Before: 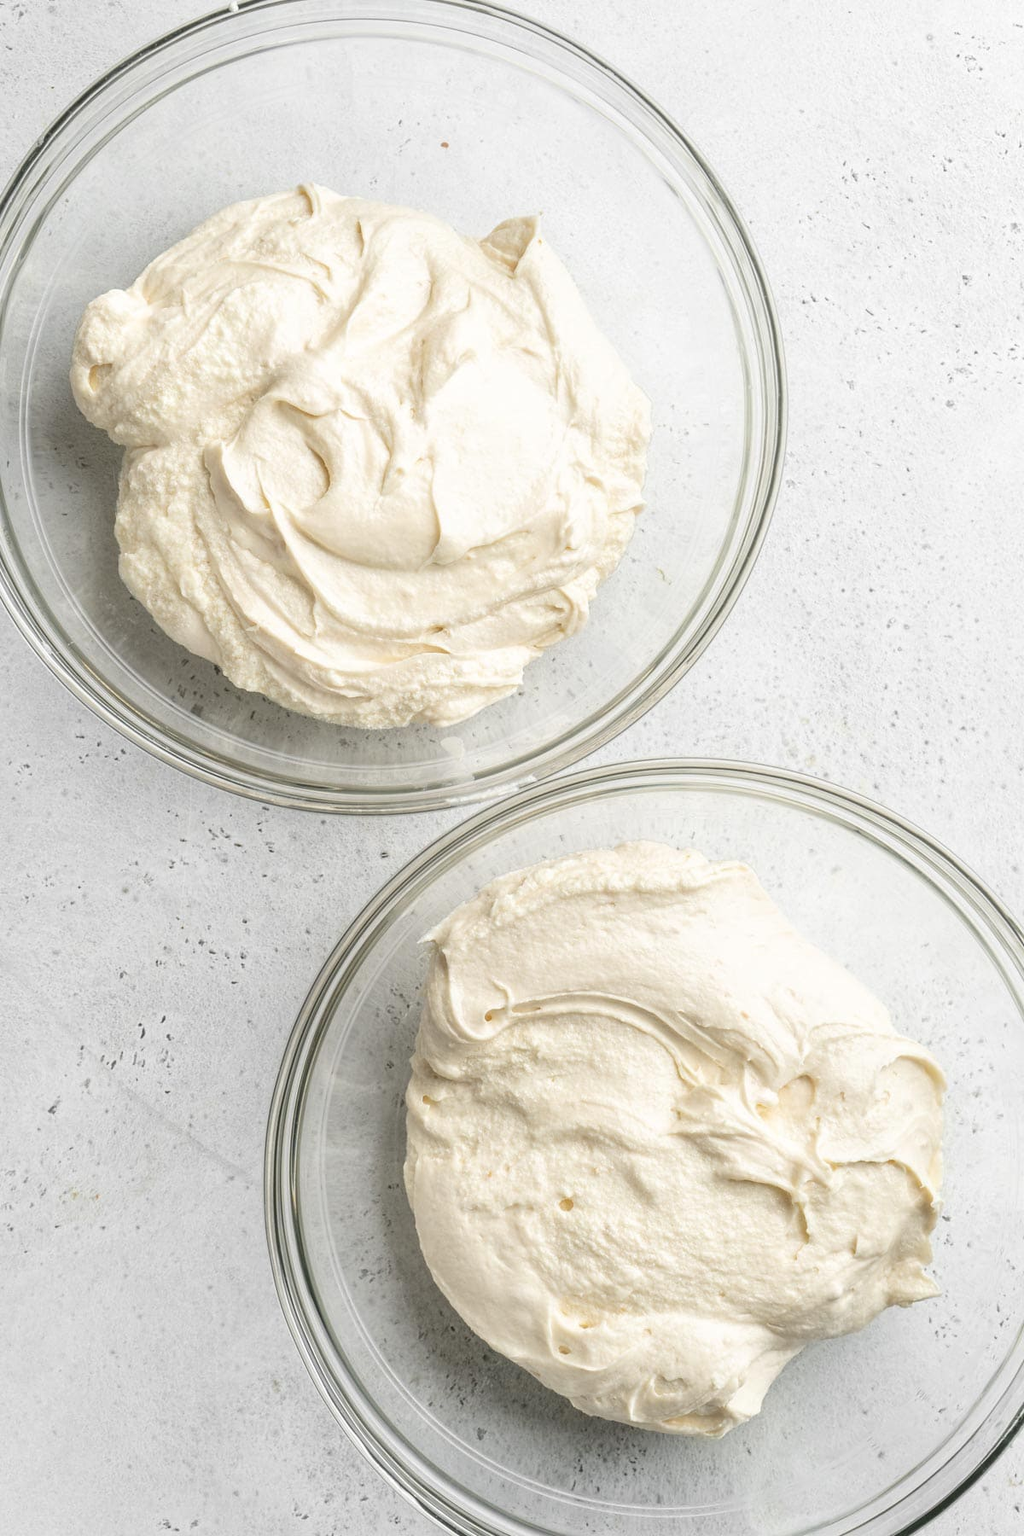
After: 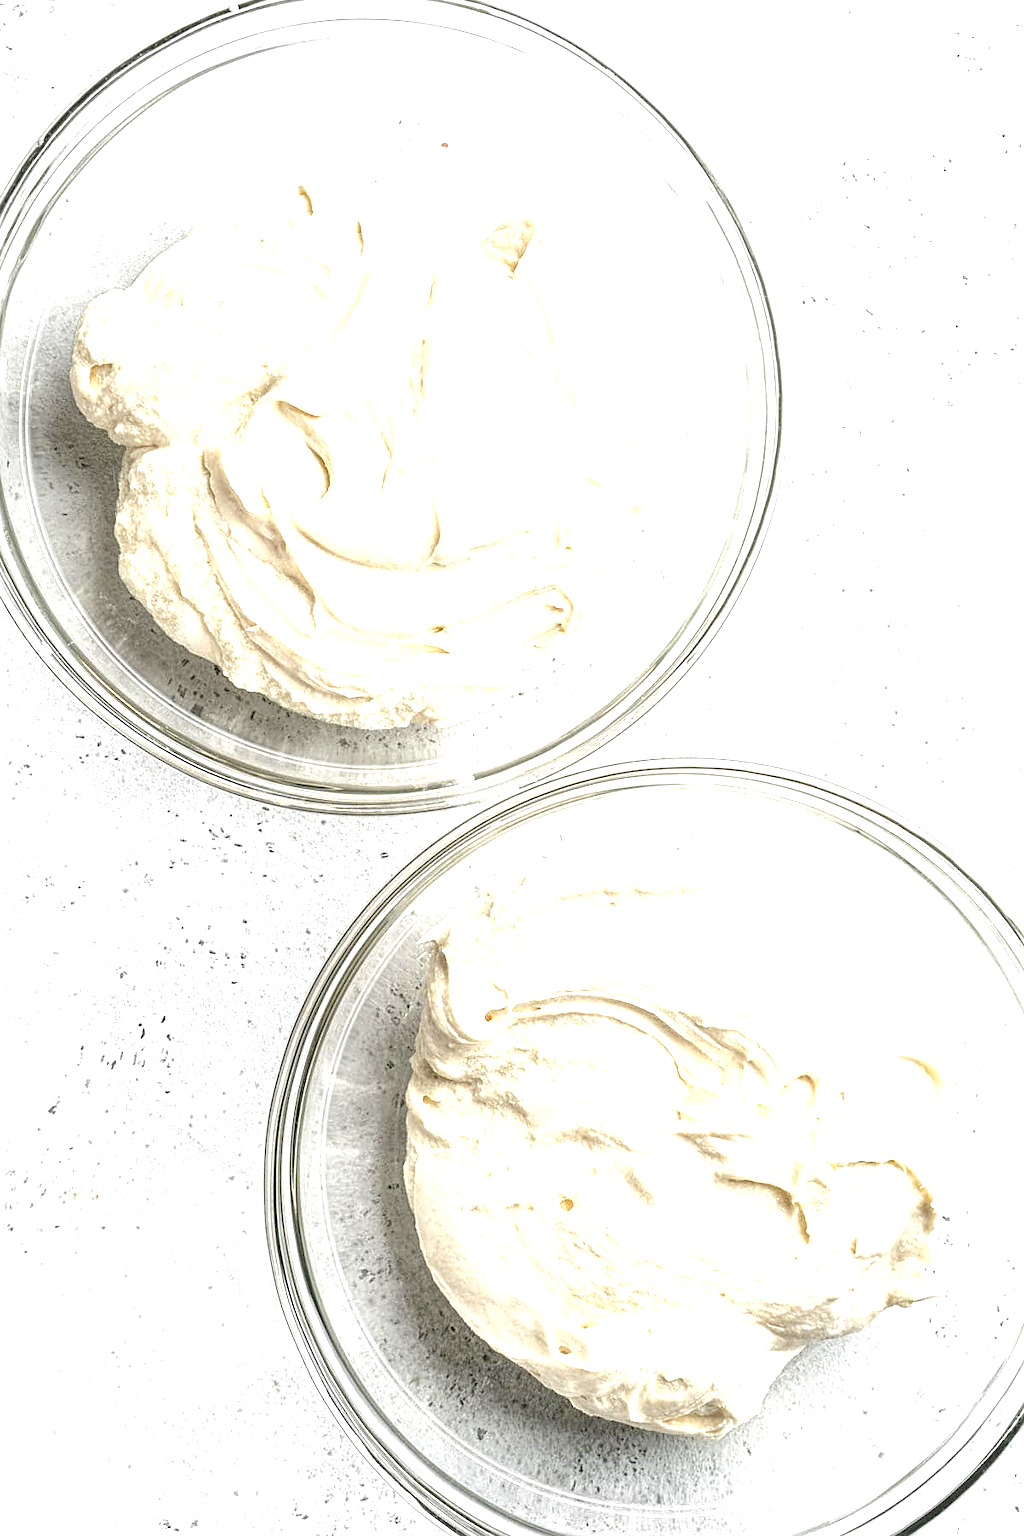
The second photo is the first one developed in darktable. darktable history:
sharpen: on, module defaults
local contrast: highlights 106%, shadows 100%, detail 199%, midtone range 0.2
exposure: black level correction 0, exposure 0.863 EV, compensate highlight preservation false
